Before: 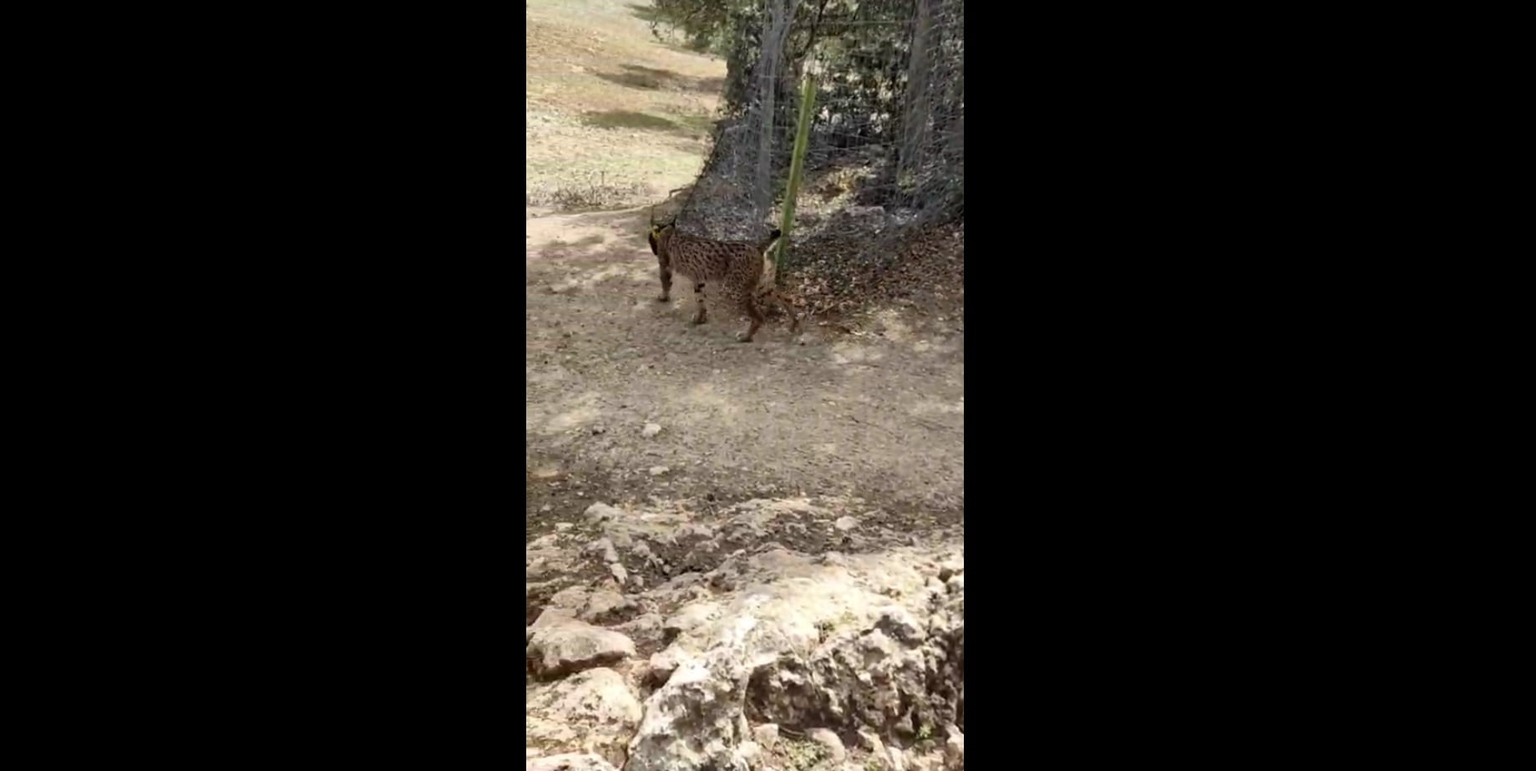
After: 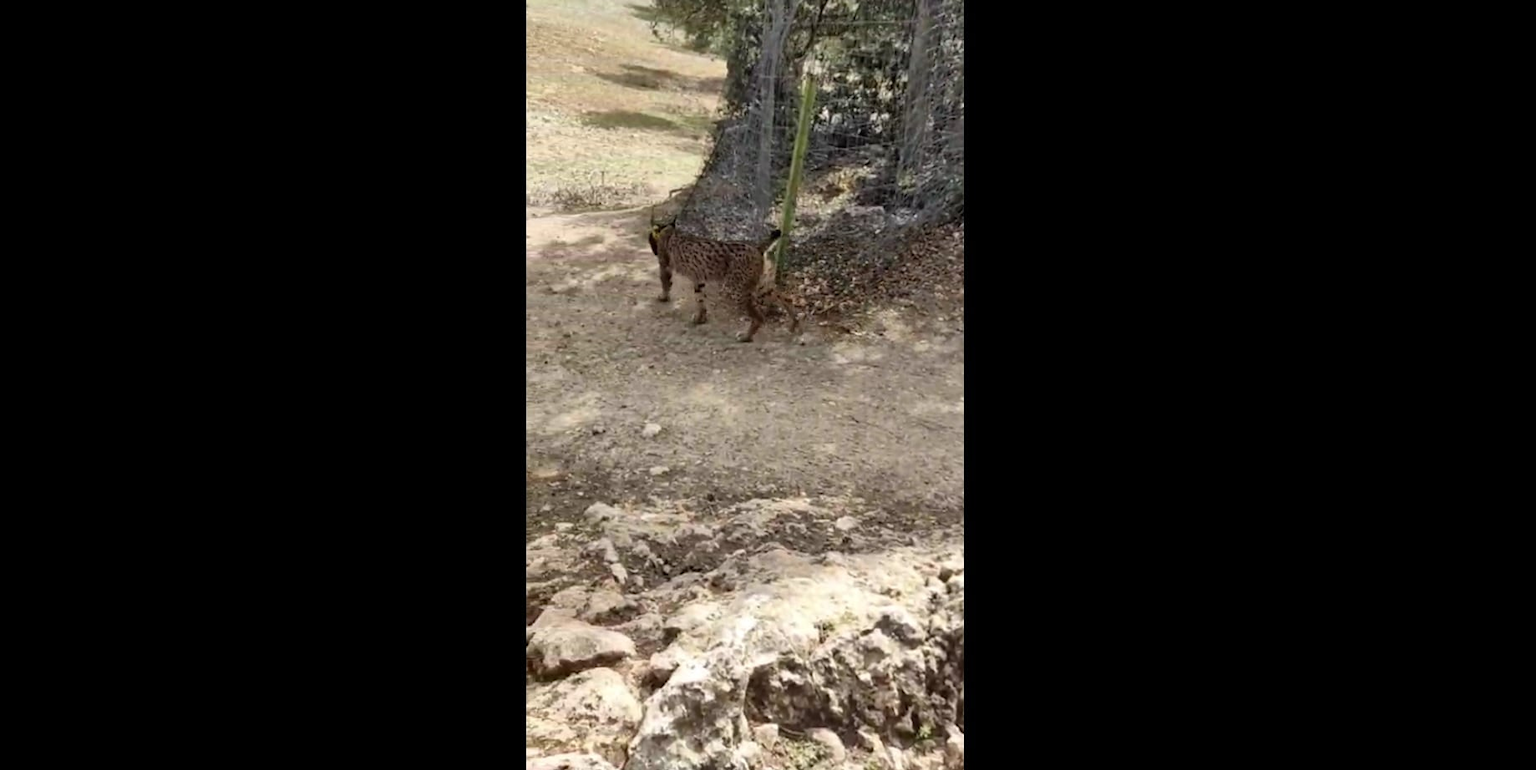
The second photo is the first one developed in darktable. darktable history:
shadows and highlights: shadows 37.41, highlights -27.58, soften with gaussian
